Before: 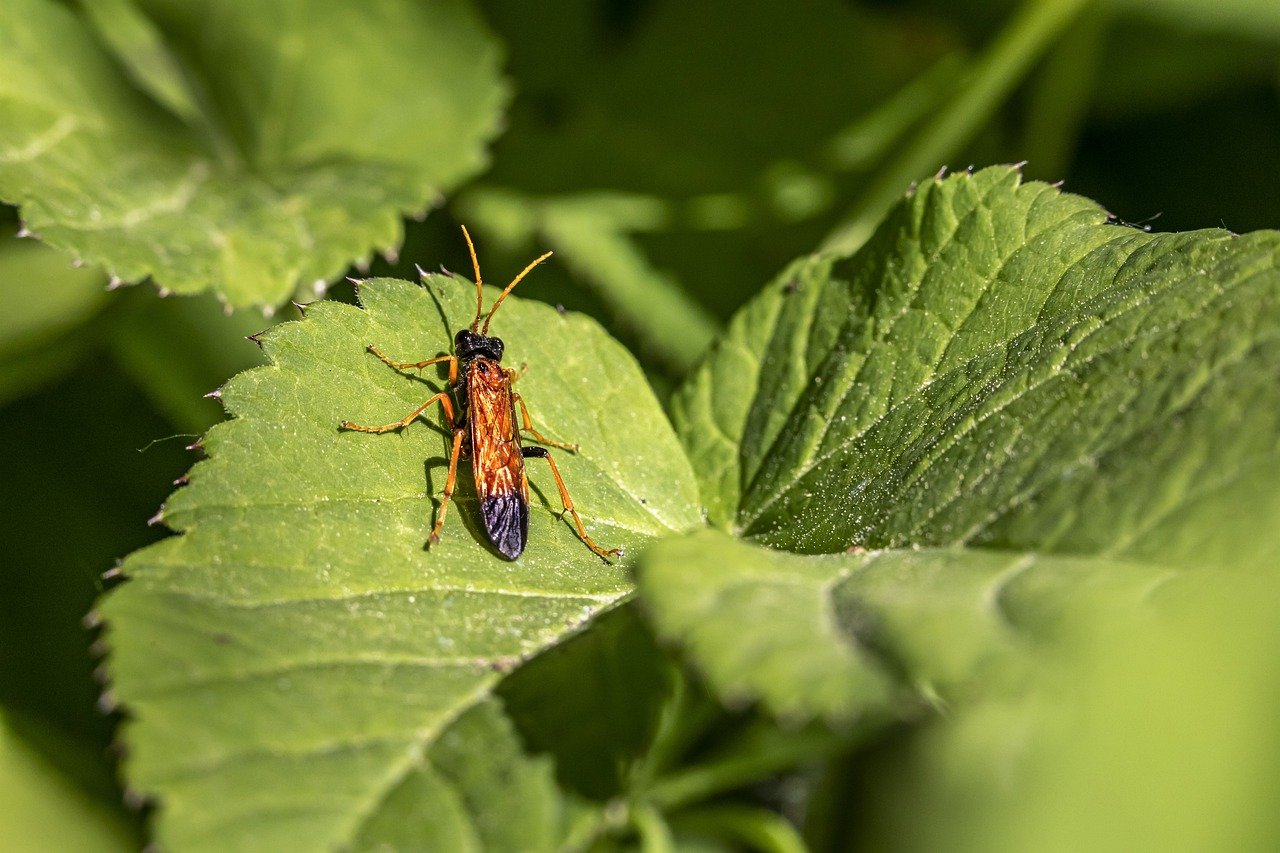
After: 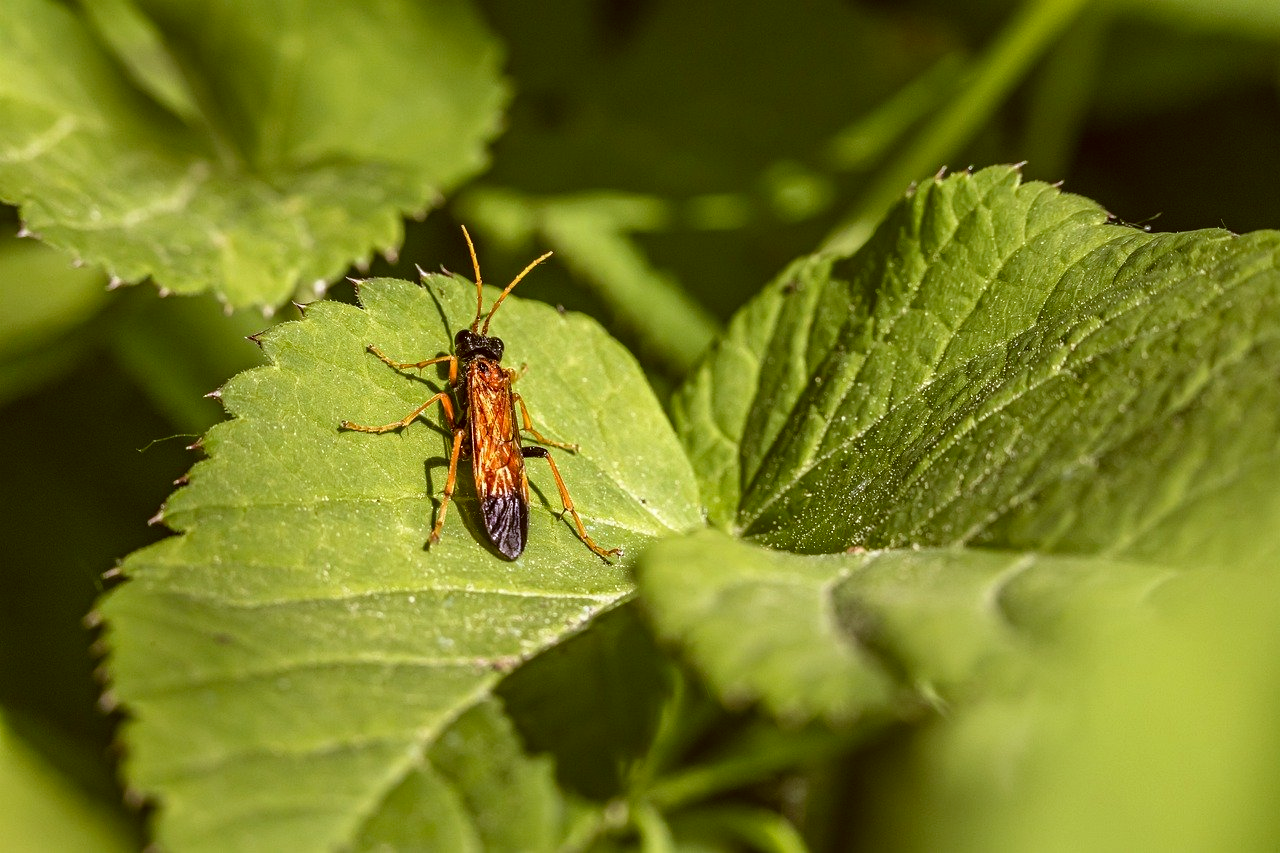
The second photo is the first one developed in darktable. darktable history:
color correction: highlights a* -0.558, highlights b* 0.166, shadows a* 4.97, shadows b* 20.82
